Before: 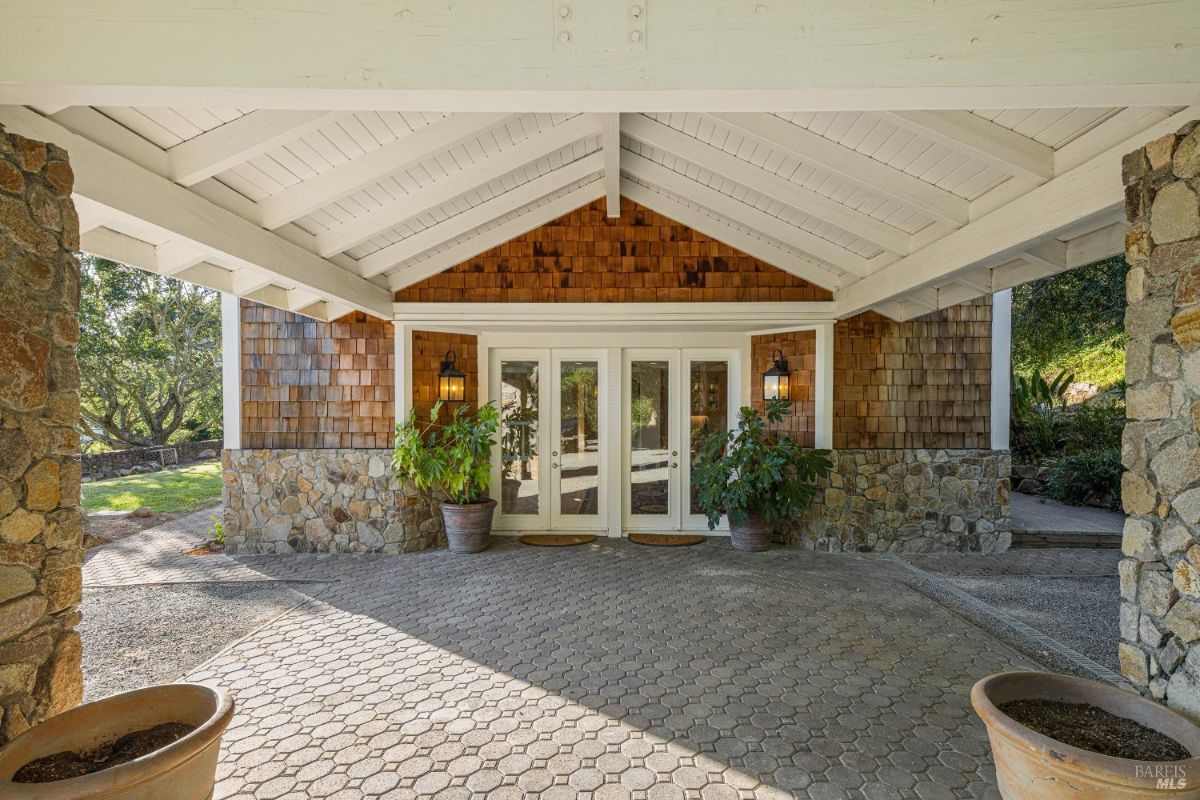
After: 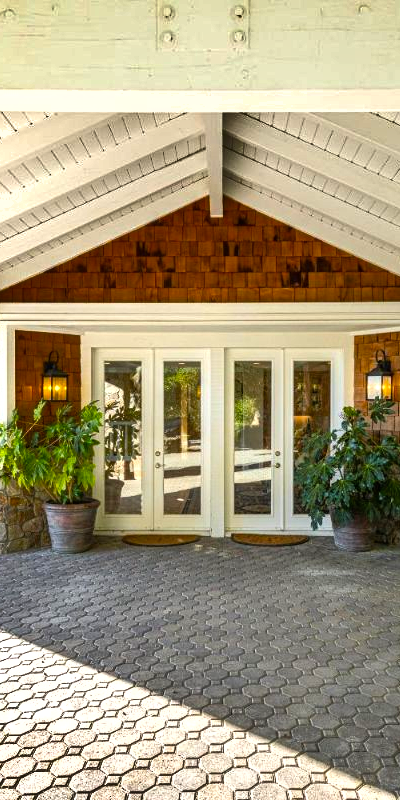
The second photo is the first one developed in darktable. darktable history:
crop: left 33.144%, right 33.487%
tone equalizer: -8 EV -0.714 EV, -7 EV -0.701 EV, -6 EV -0.625 EV, -5 EV -0.406 EV, -3 EV 0.376 EV, -2 EV 0.6 EV, -1 EV 0.696 EV, +0 EV 0.736 EV
shadows and highlights: white point adjustment 0.076, highlights -69.49, highlights color adjustment 31.43%, soften with gaussian
color balance rgb: perceptual saturation grading › global saturation 25.193%
